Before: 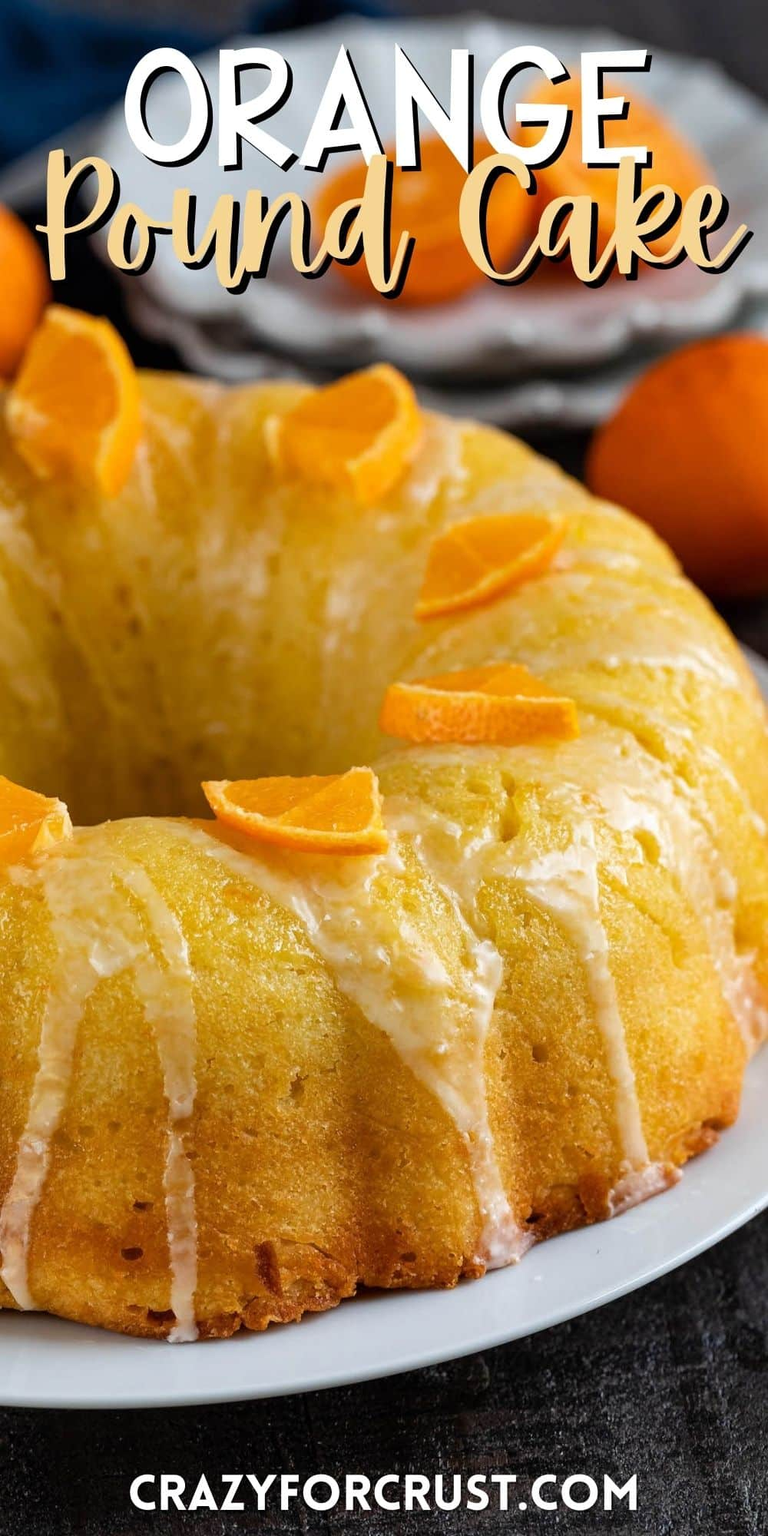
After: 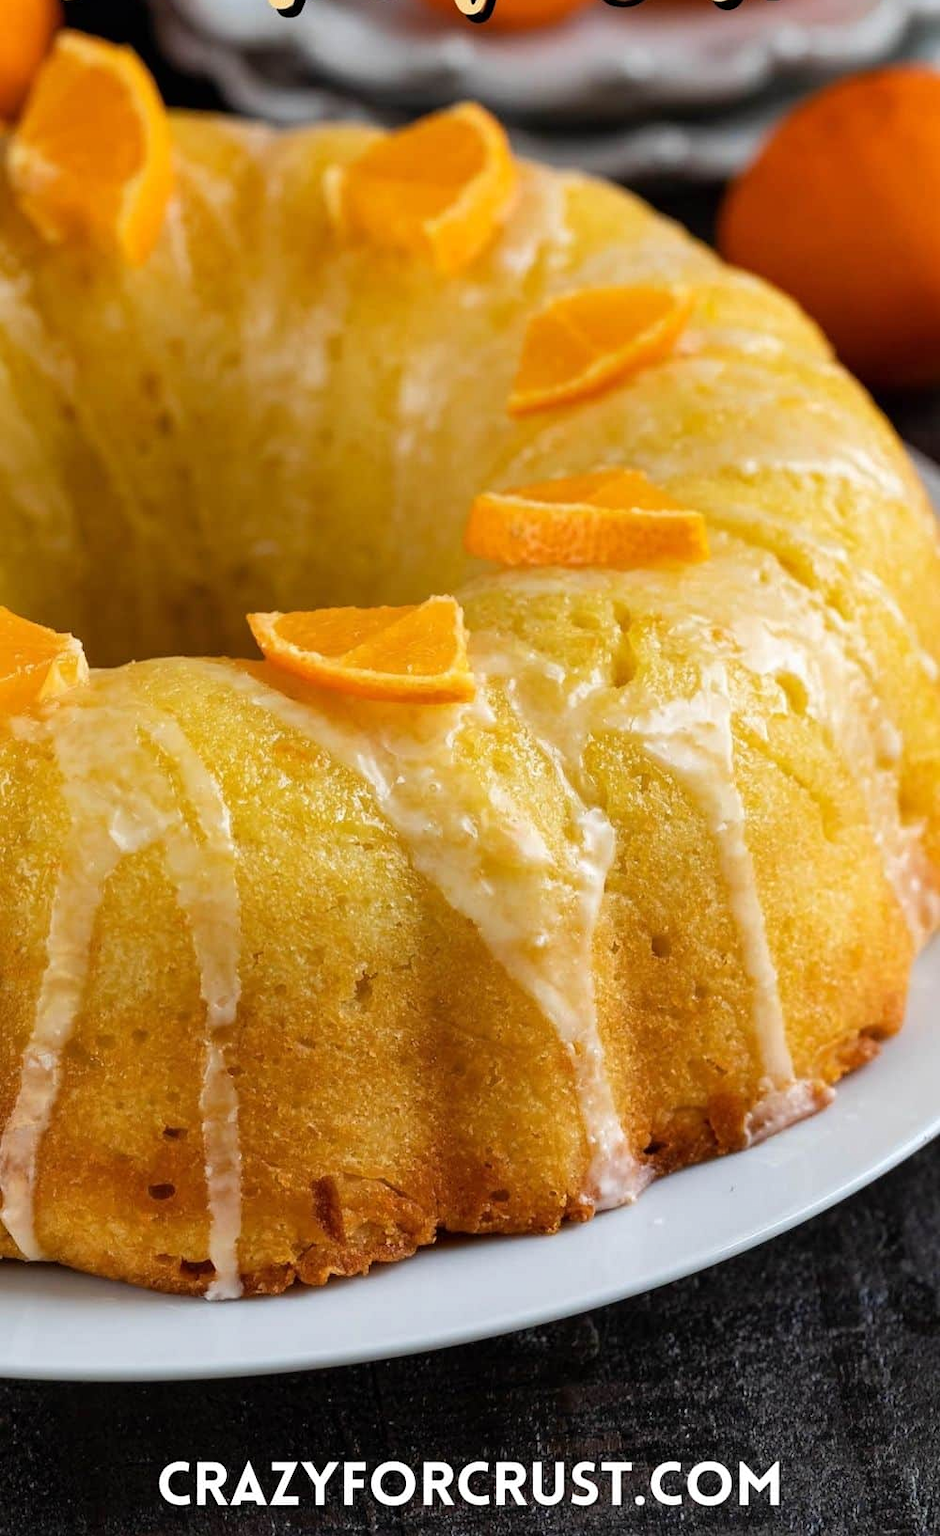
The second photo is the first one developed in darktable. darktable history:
crop and rotate: top 18.28%
tone equalizer: on, module defaults
